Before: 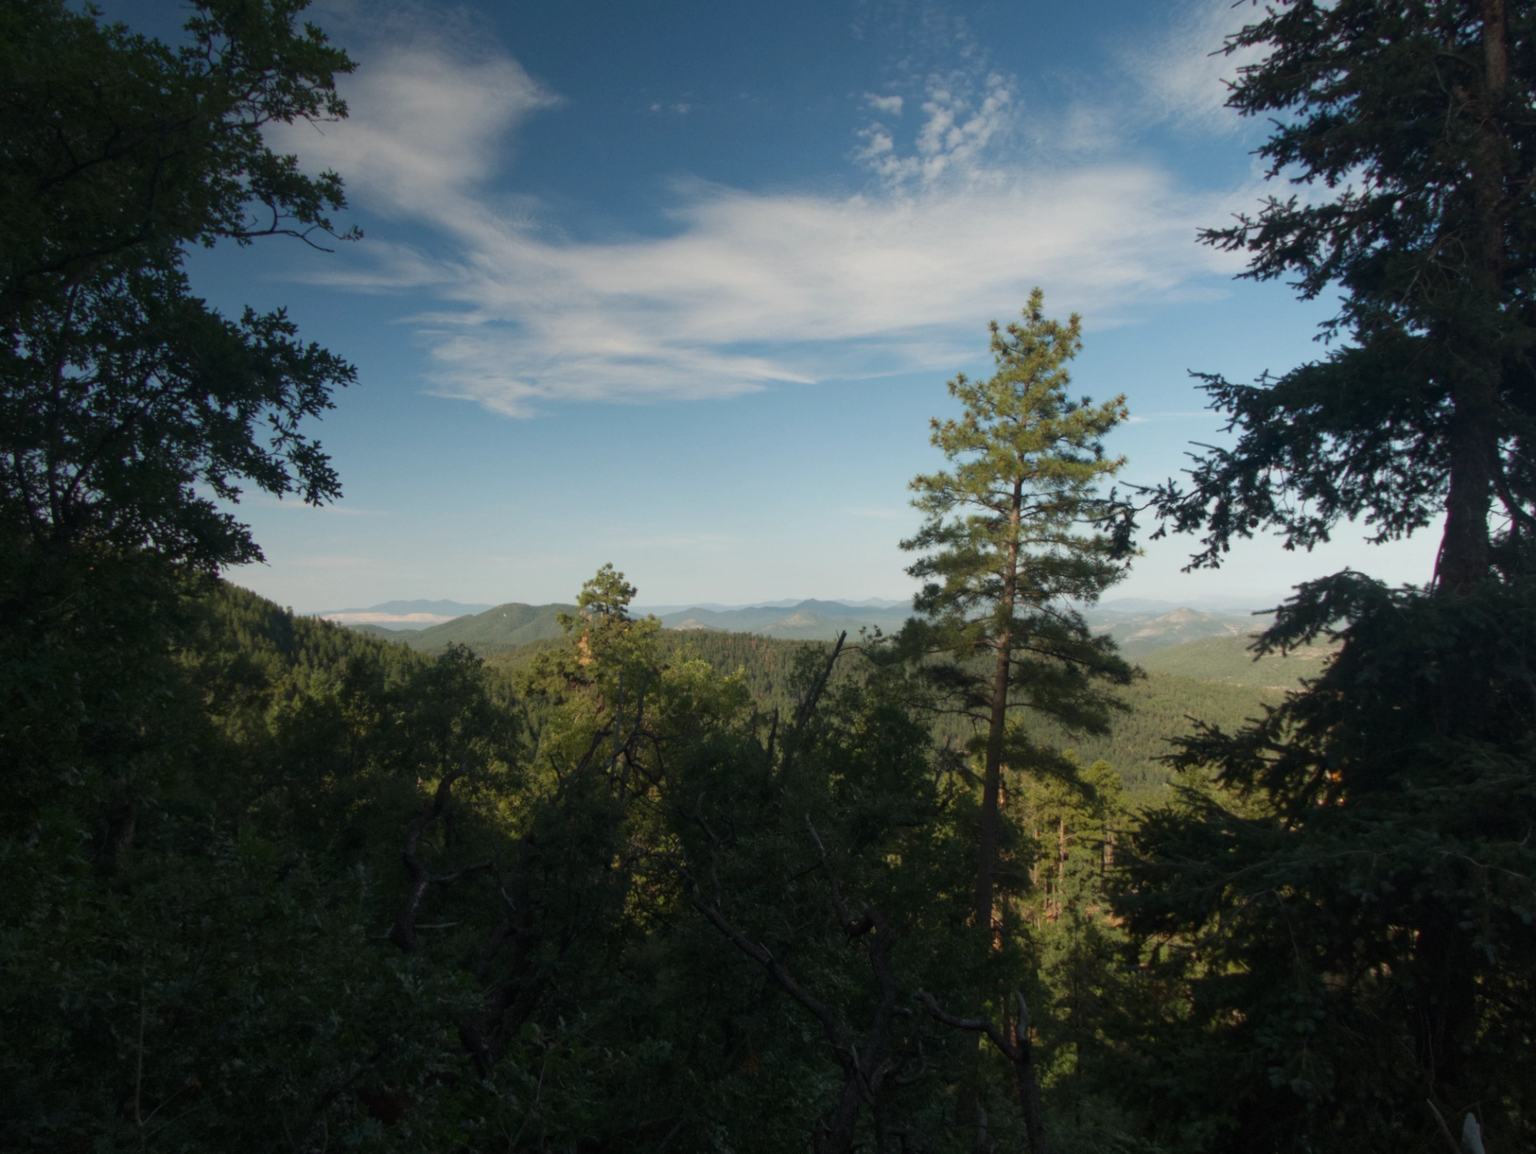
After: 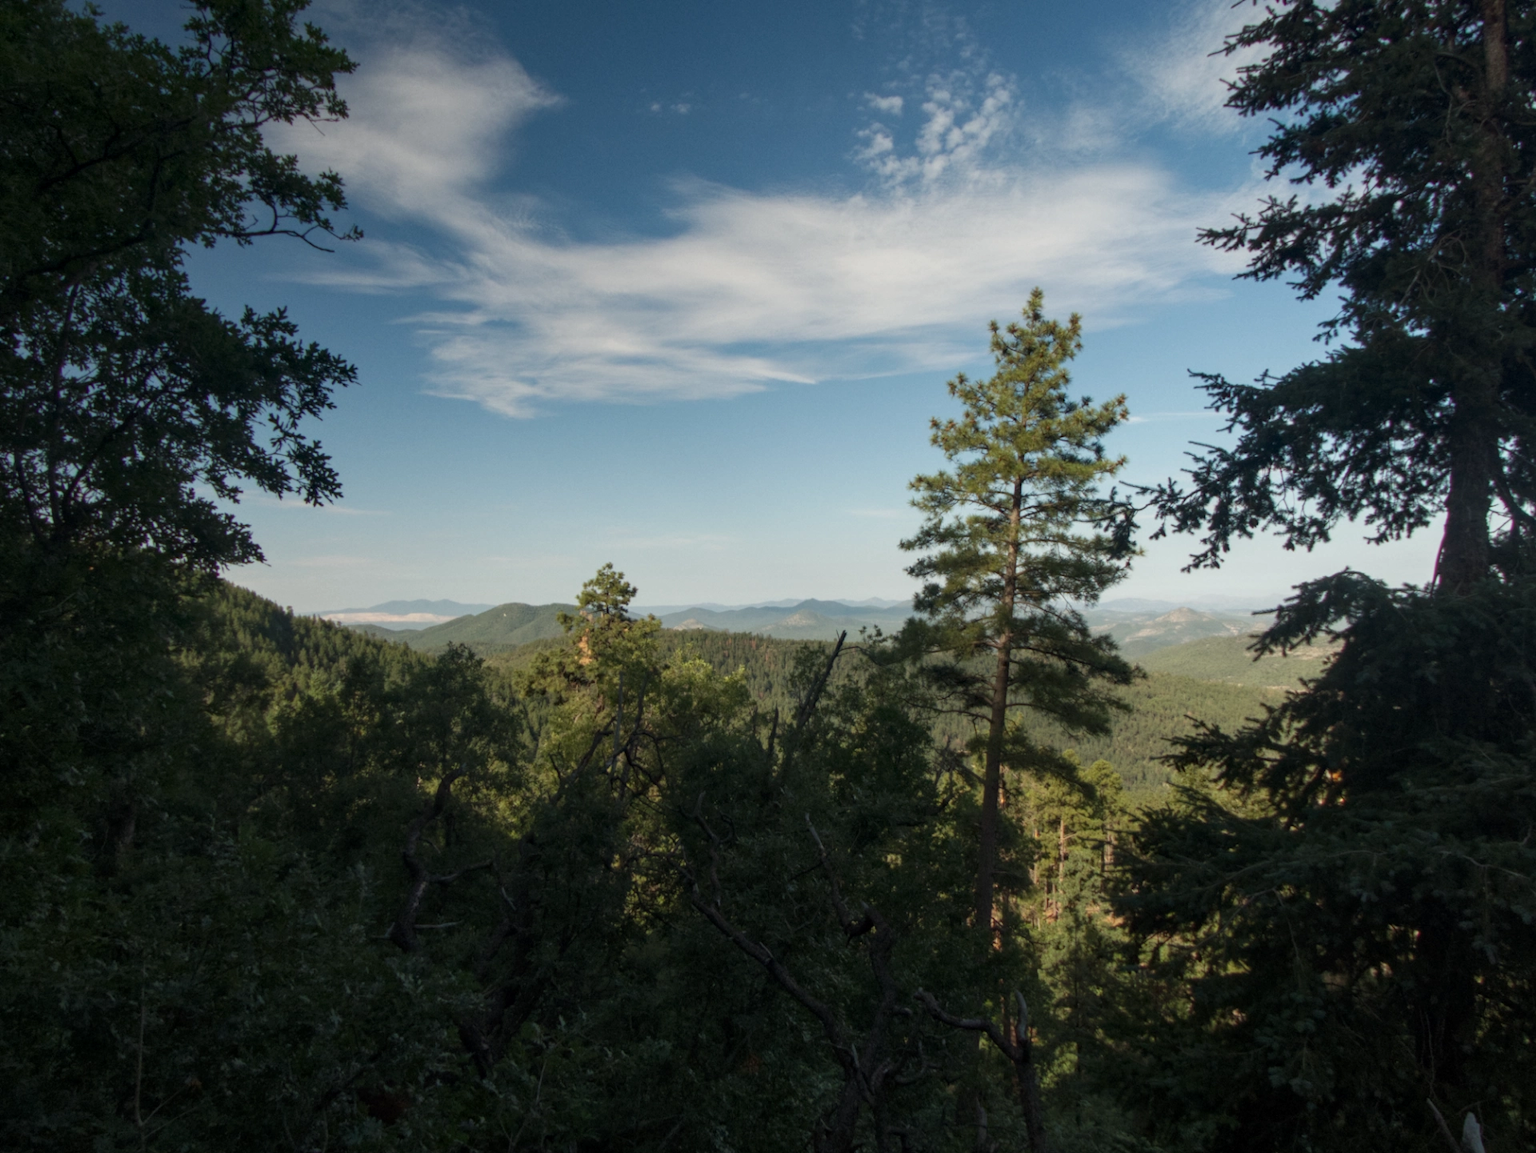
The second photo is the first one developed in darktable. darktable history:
local contrast: detail 130%
levels: levels [0, 0.499, 1]
